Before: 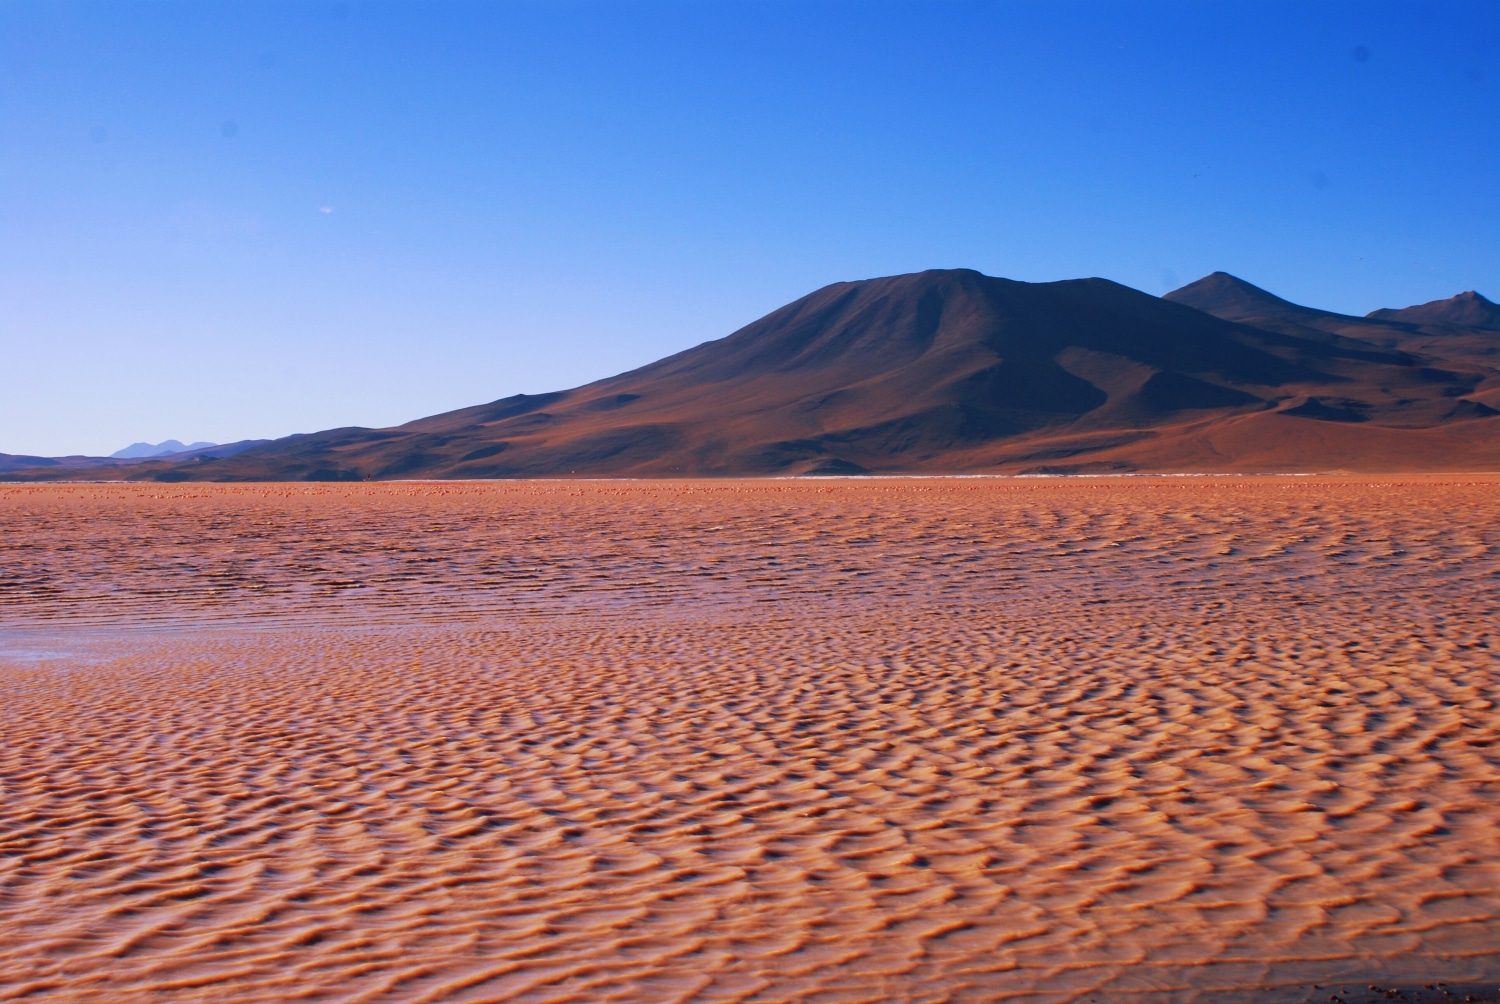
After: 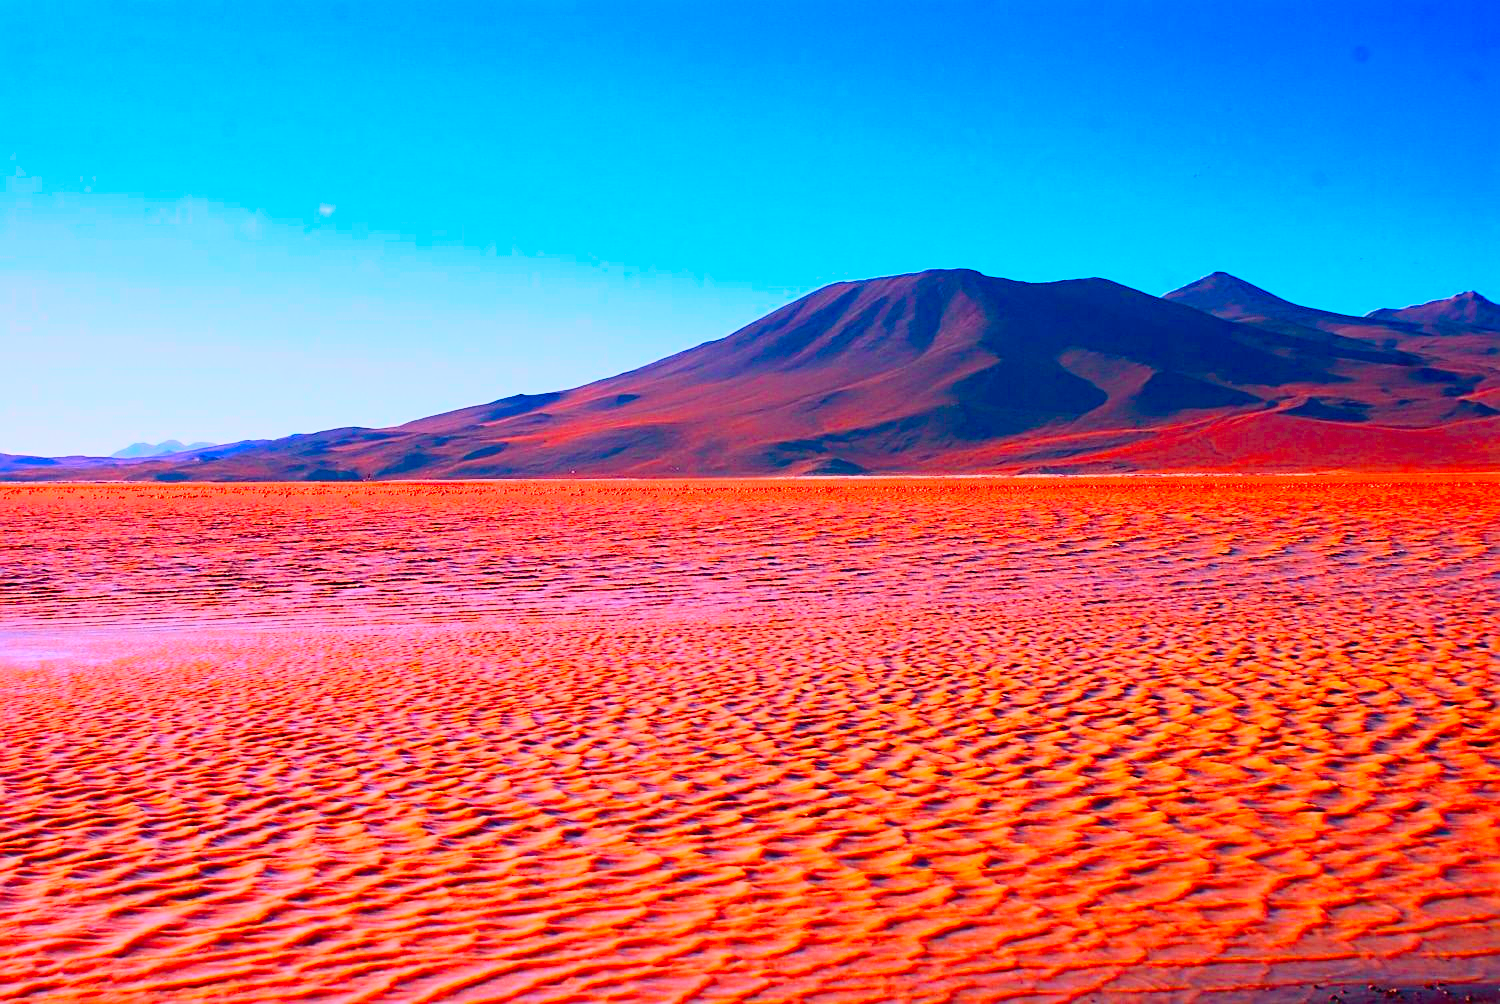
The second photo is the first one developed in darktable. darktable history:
tone curve: curves: ch0 [(0, 0.025) (0.15, 0.143) (0.452, 0.486) (0.751, 0.788) (1, 0.961)]; ch1 [(0, 0) (0.416, 0.4) (0.476, 0.469) (0.497, 0.494) (0.546, 0.571) (0.566, 0.607) (0.62, 0.657) (1, 1)]; ch2 [(0, 0) (0.386, 0.397) (0.505, 0.498) (0.547, 0.546) (0.579, 0.58) (1, 1)], color space Lab, independent channels, preserve colors none
contrast brightness saturation: contrast 0.2, brightness 0.2, saturation 0.8
color balance rgb: perceptual saturation grading › global saturation 20%, perceptual saturation grading › highlights 2.68%, perceptual saturation grading › shadows 50%
sharpen: on, module defaults
